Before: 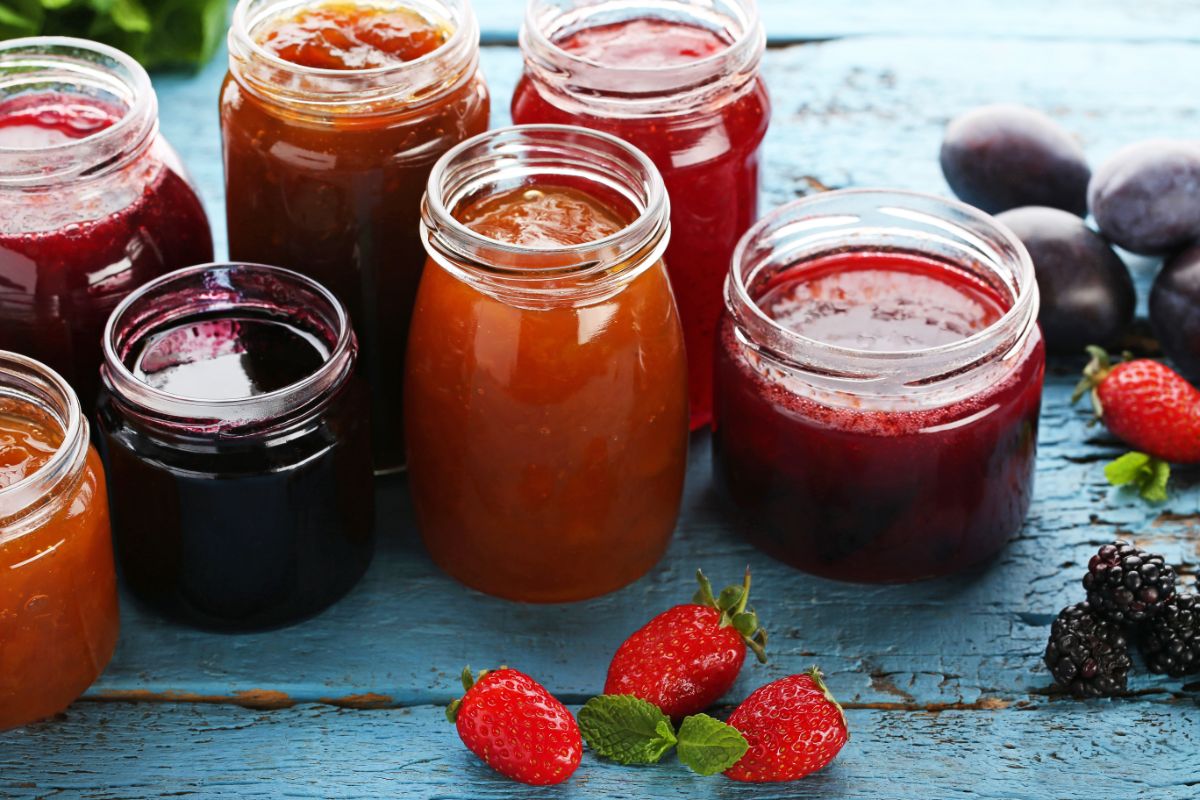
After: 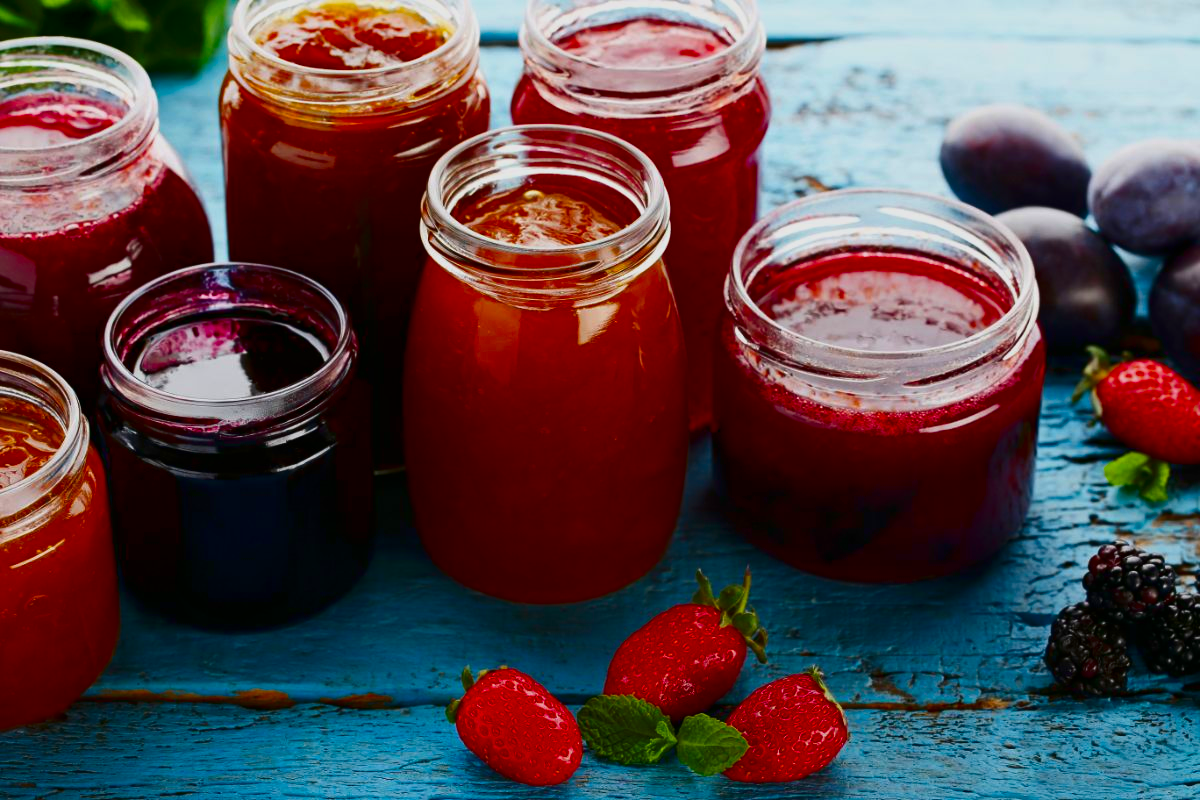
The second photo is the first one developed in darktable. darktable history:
contrast brightness saturation: contrast 0.105, brightness -0.276, saturation 0.143
color balance rgb: linear chroma grading › global chroma 12.826%, perceptual saturation grading › global saturation 19.561%, contrast -10.357%
